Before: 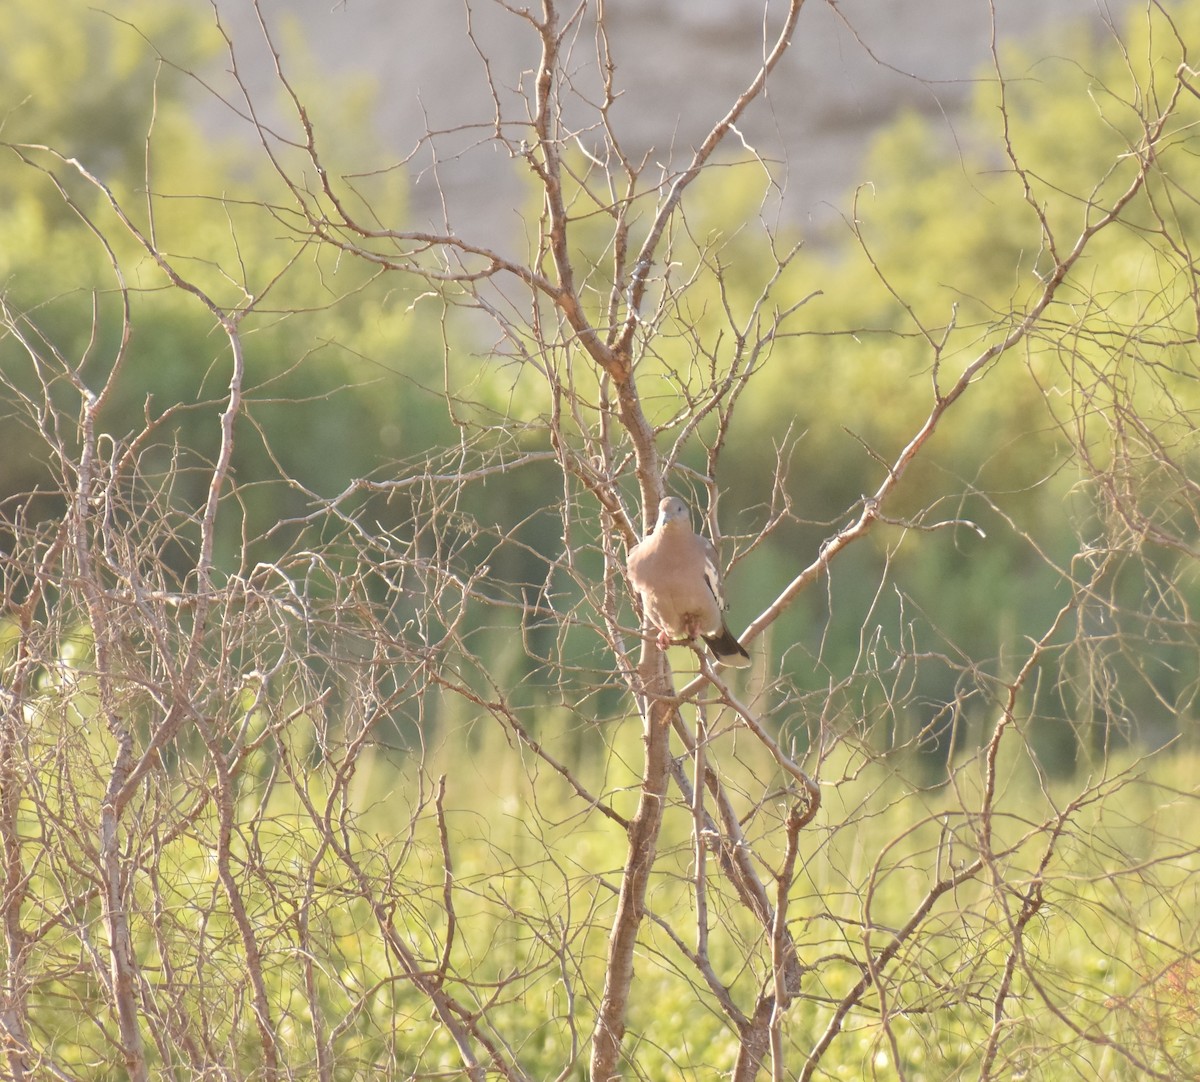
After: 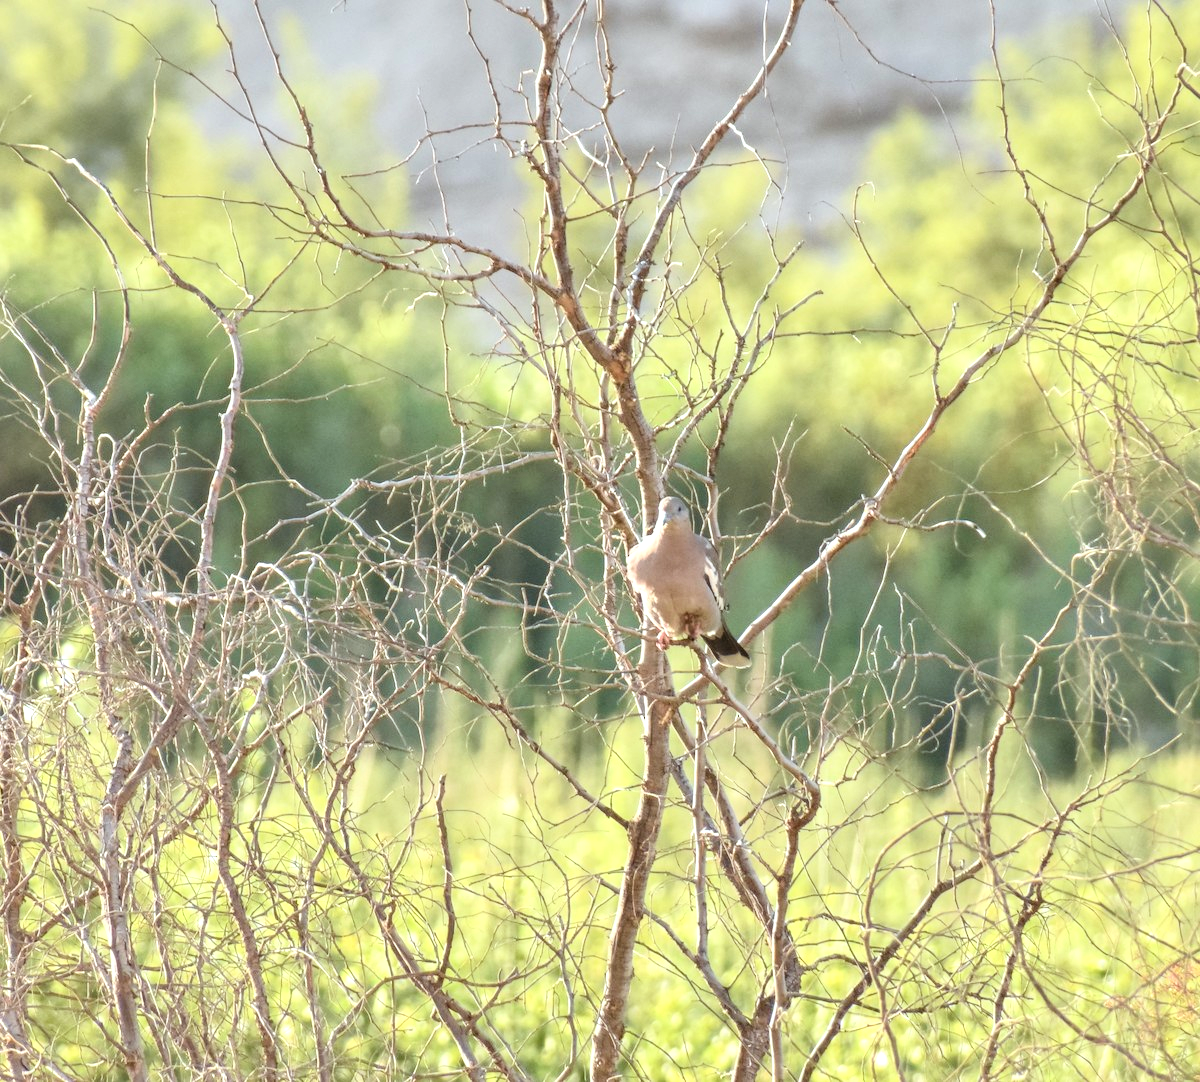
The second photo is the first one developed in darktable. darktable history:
contrast brightness saturation: contrast 0.202, brightness 0.161, saturation 0.219
color calibration: illuminant Planckian (black body), adaptation linear Bradford (ICC v4), x 0.362, y 0.366, temperature 4480.48 K
local contrast: detail 160%
